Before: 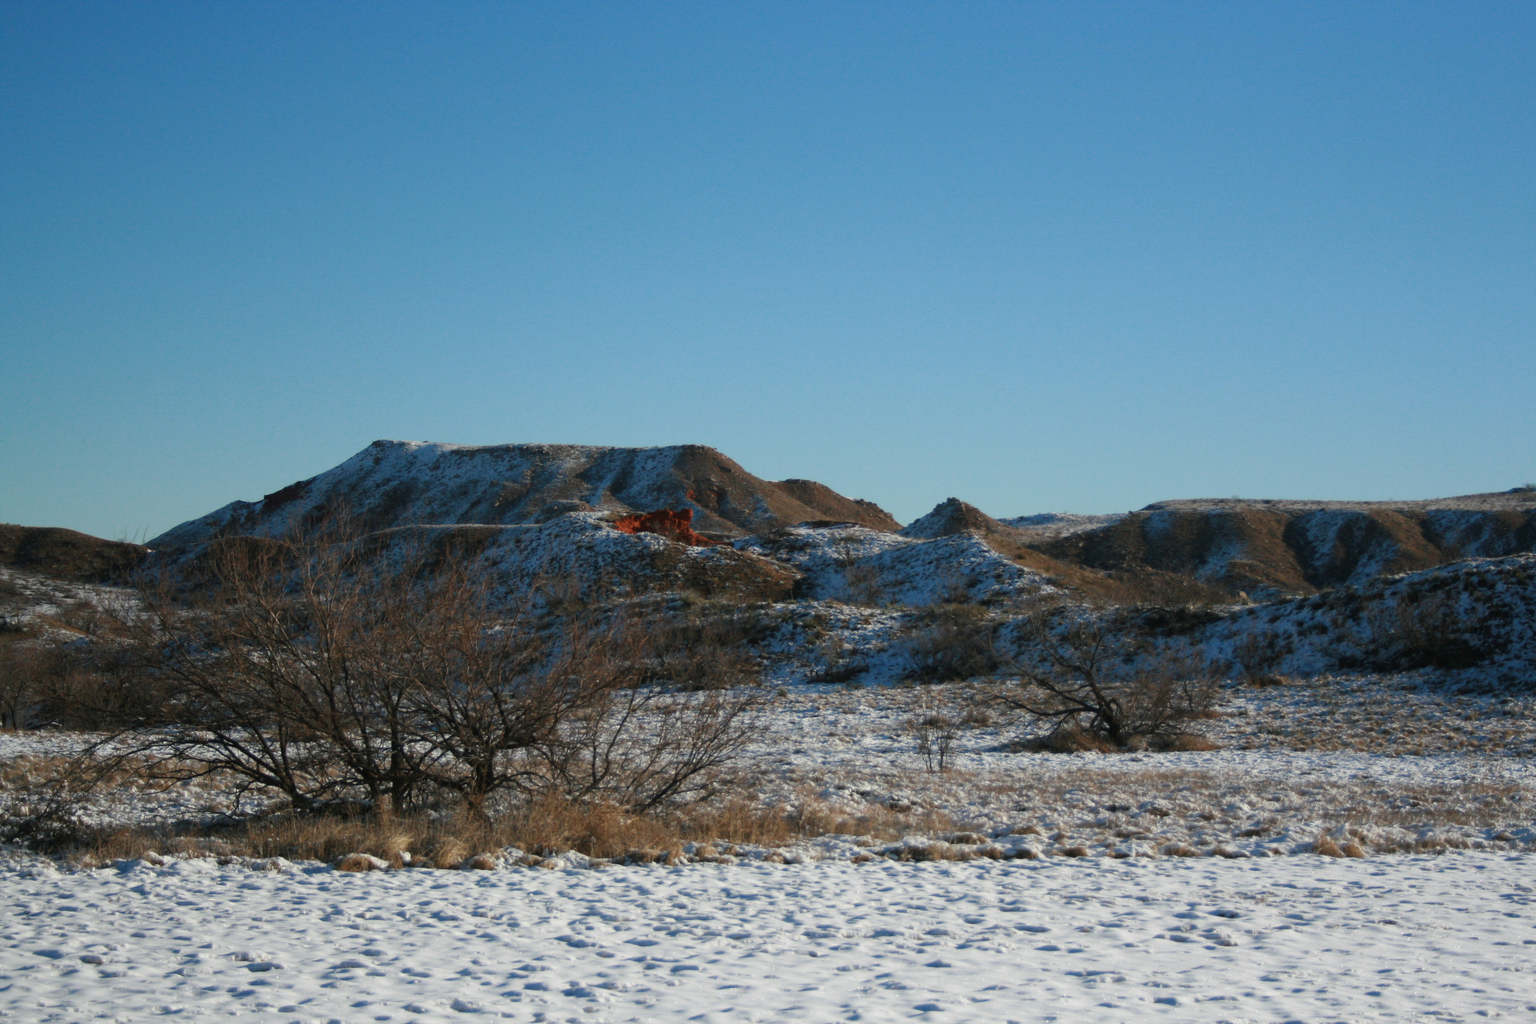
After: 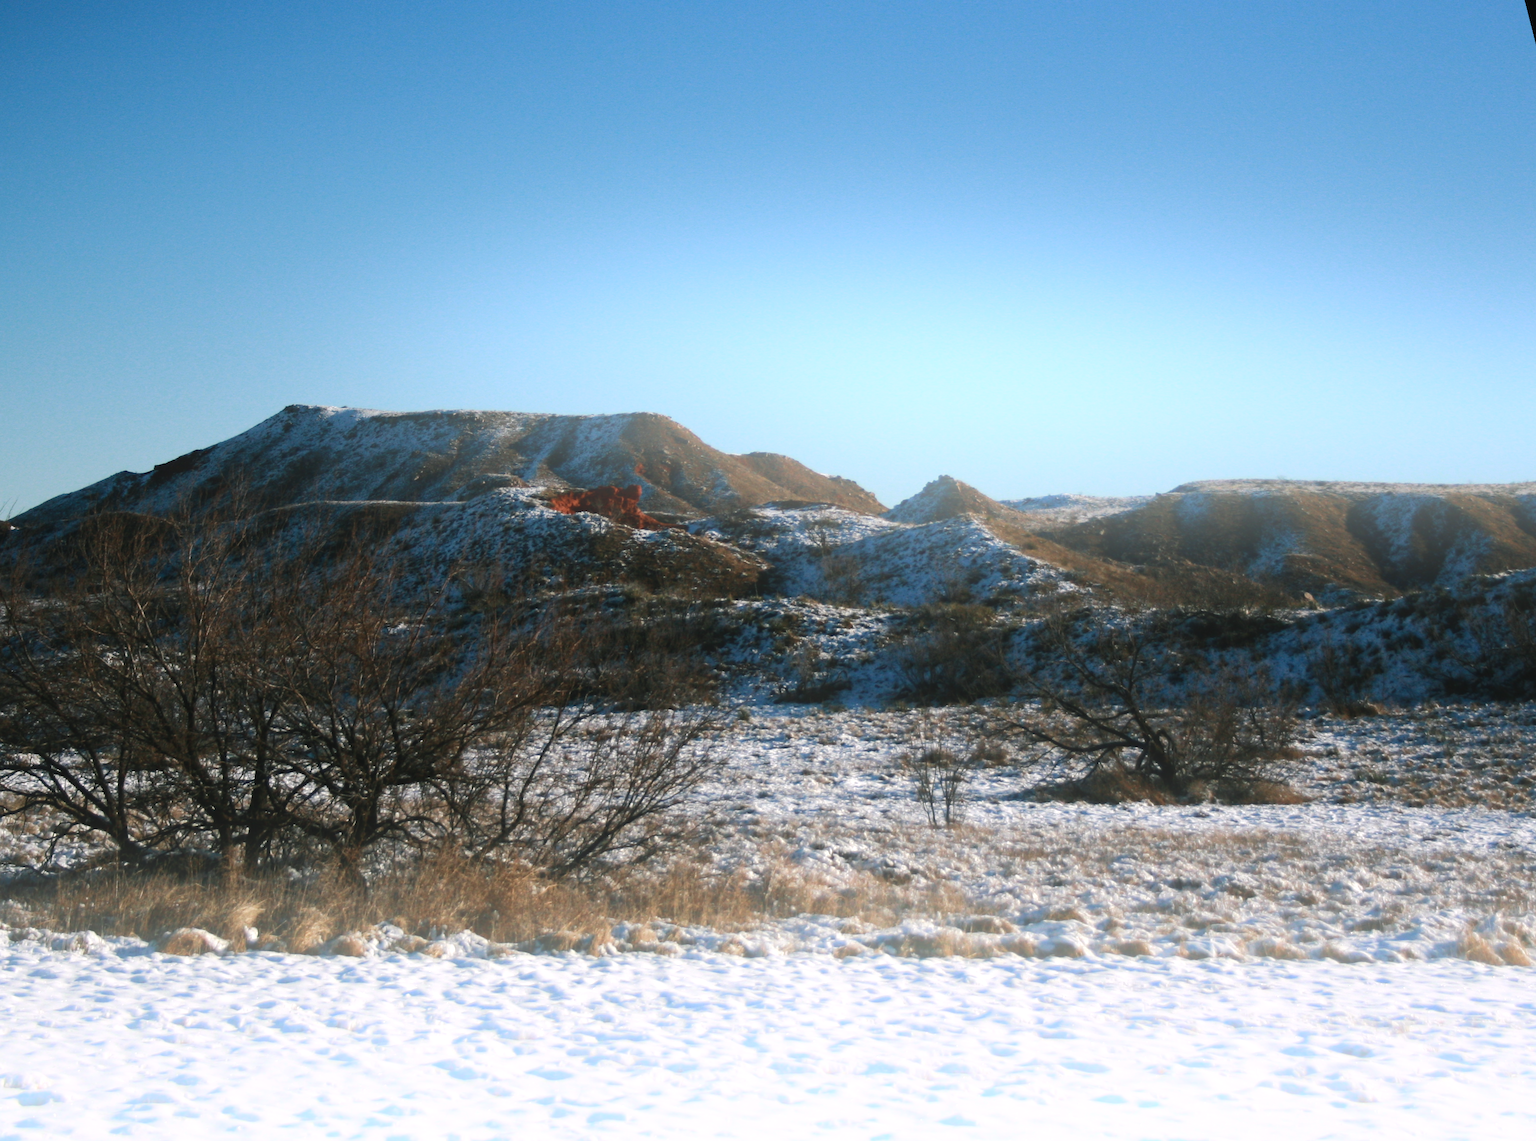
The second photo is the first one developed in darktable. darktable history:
bloom: size 40%
crop and rotate: top 0%, bottom 5.097%
color balance rgb: shadows lift › chroma 2%, shadows lift › hue 135.47°, highlights gain › chroma 2%, highlights gain › hue 291.01°, global offset › luminance 0.5%, perceptual saturation grading › global saturation -10.8%, perceptual saturation grading › highlights -26.83%, perceptual saturation grading › shadows 21.25%, perceptual brilliance grading › highlights 17.77%, perceptual brilliance grading › mid-tones 31.71%, perceptual brilliance grading › shadows -31.01%, global vibrance 24.91%
rotate and perspective: rotation 0.72°, lens shift (vertical) -0.352, lens shift (horizontal) -0.051, crop left 0.152, crop right 0.859, crop top 0.019, crop bottom 0.964
